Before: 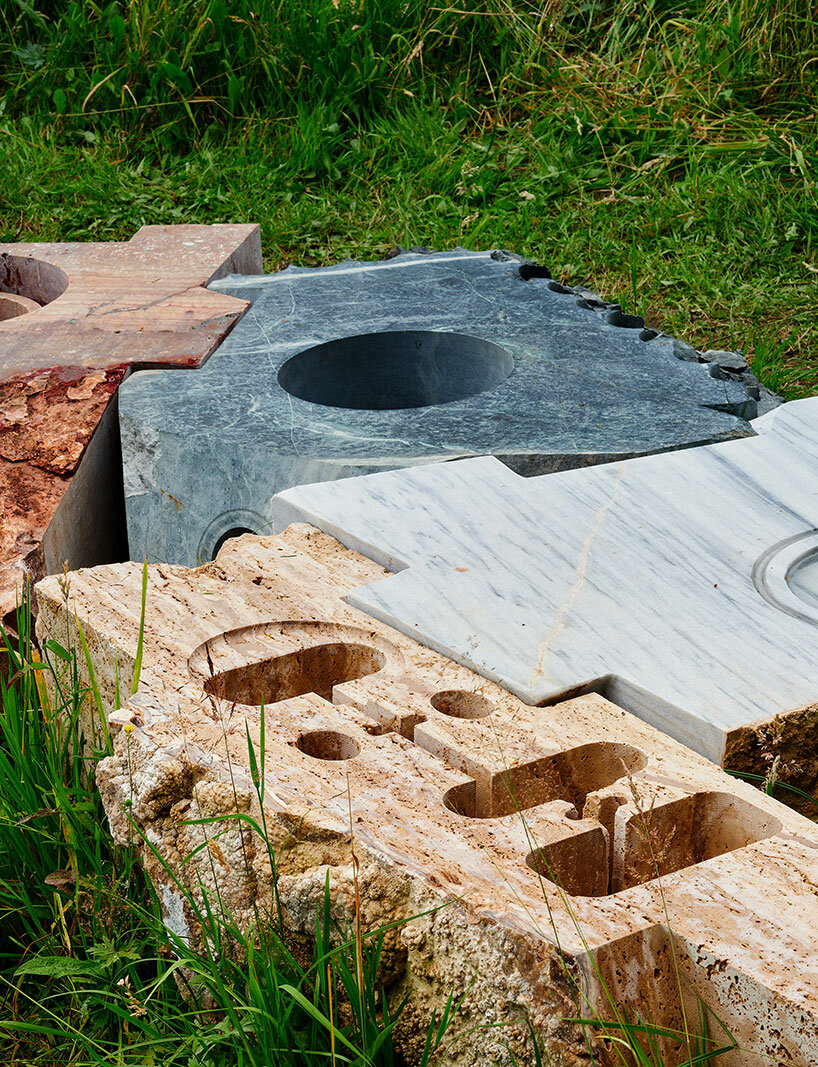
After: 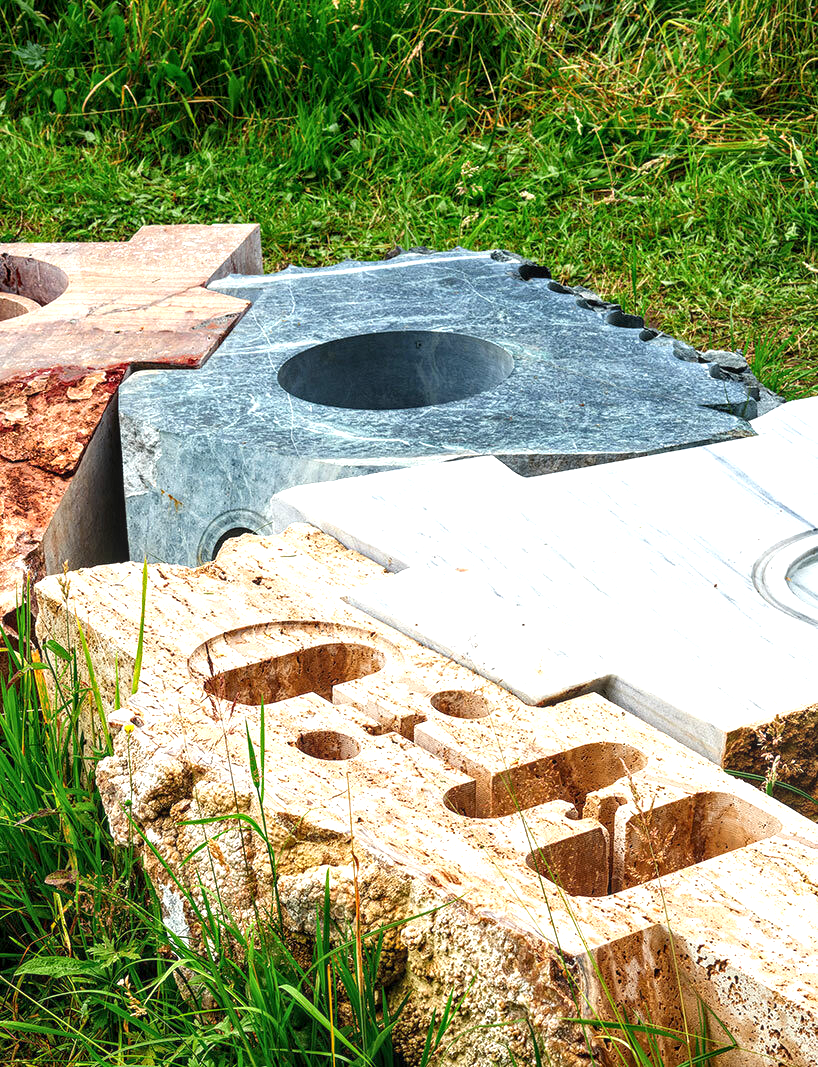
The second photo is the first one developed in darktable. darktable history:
local contrast: on, module defaults
exposure: exposure 0.999 EV, compensate highlight preservation false
